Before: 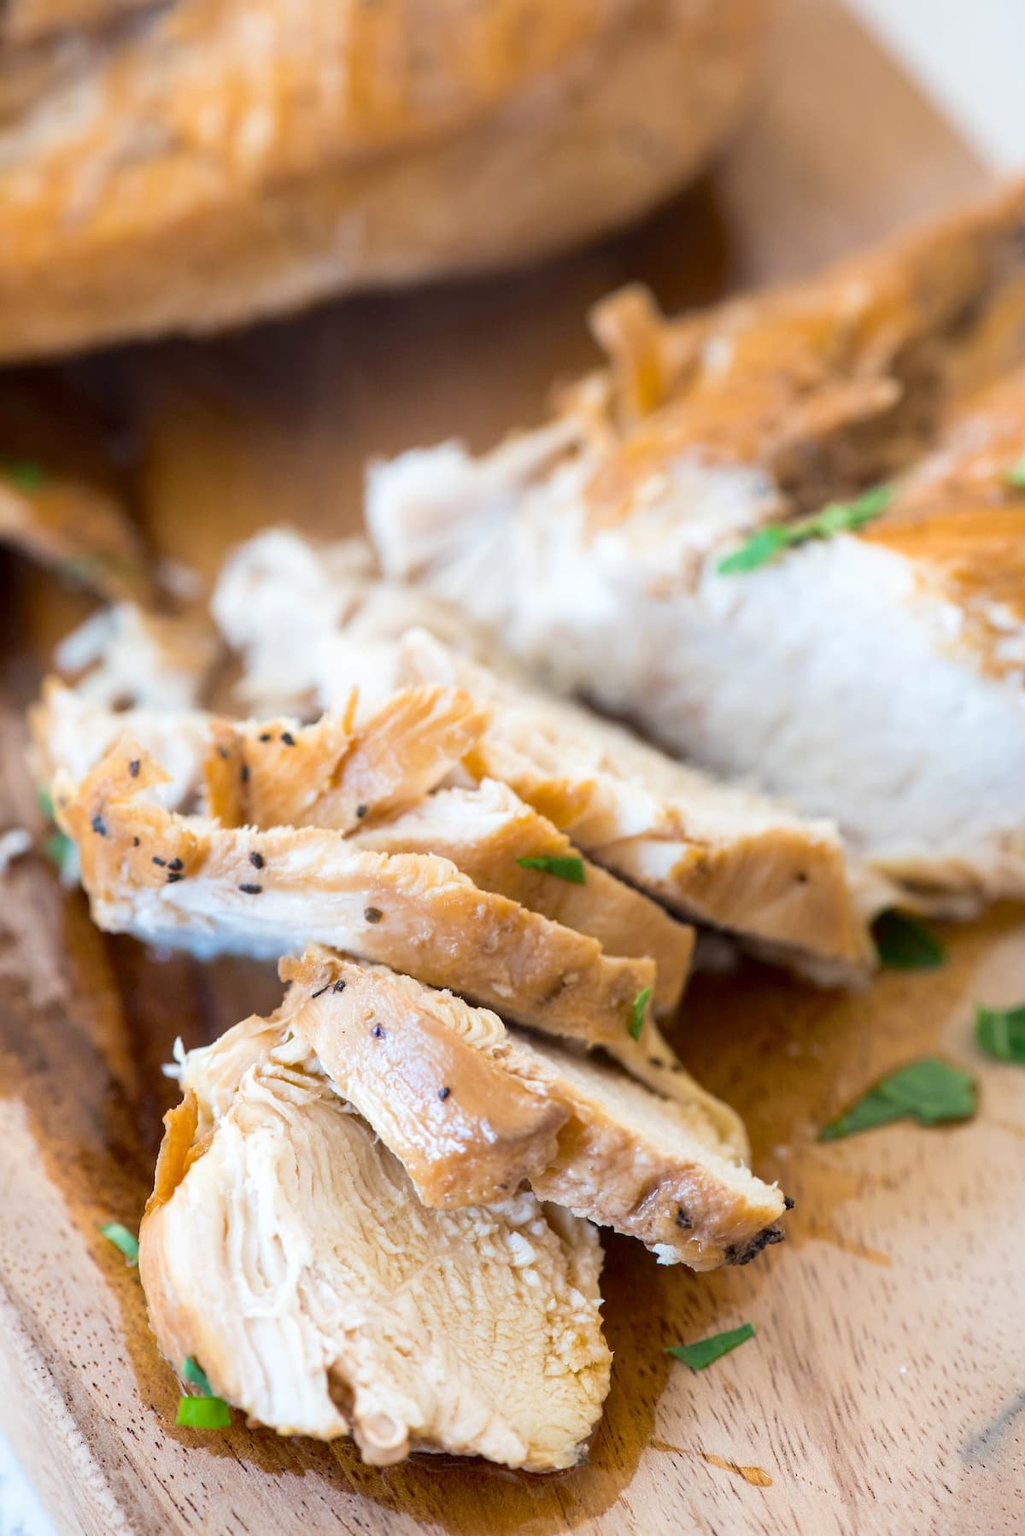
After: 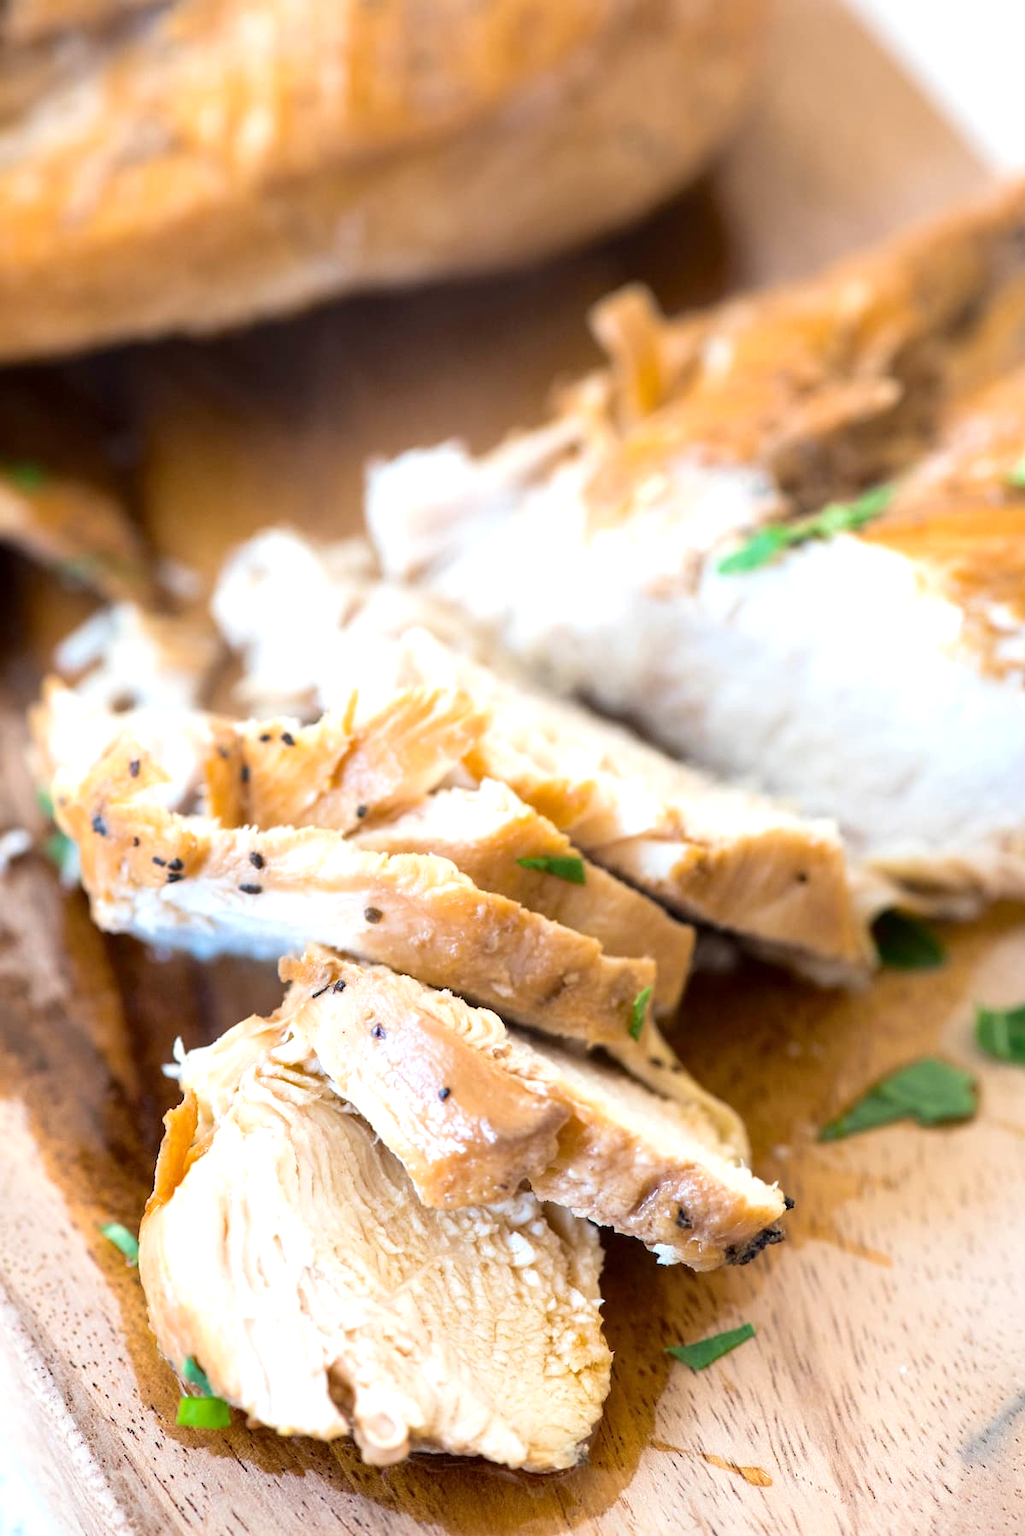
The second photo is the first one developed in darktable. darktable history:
tone equalizer: -8 EV -0.403 EV, -7 EV -0.413 EV, -6 EV -0.356 EV, -5 EV -0.222 EV, -3 EV 0.216 EV, -2 EV 0.324 EV, -1 EV 0.405 EV, +0 EV 0.414 EV
